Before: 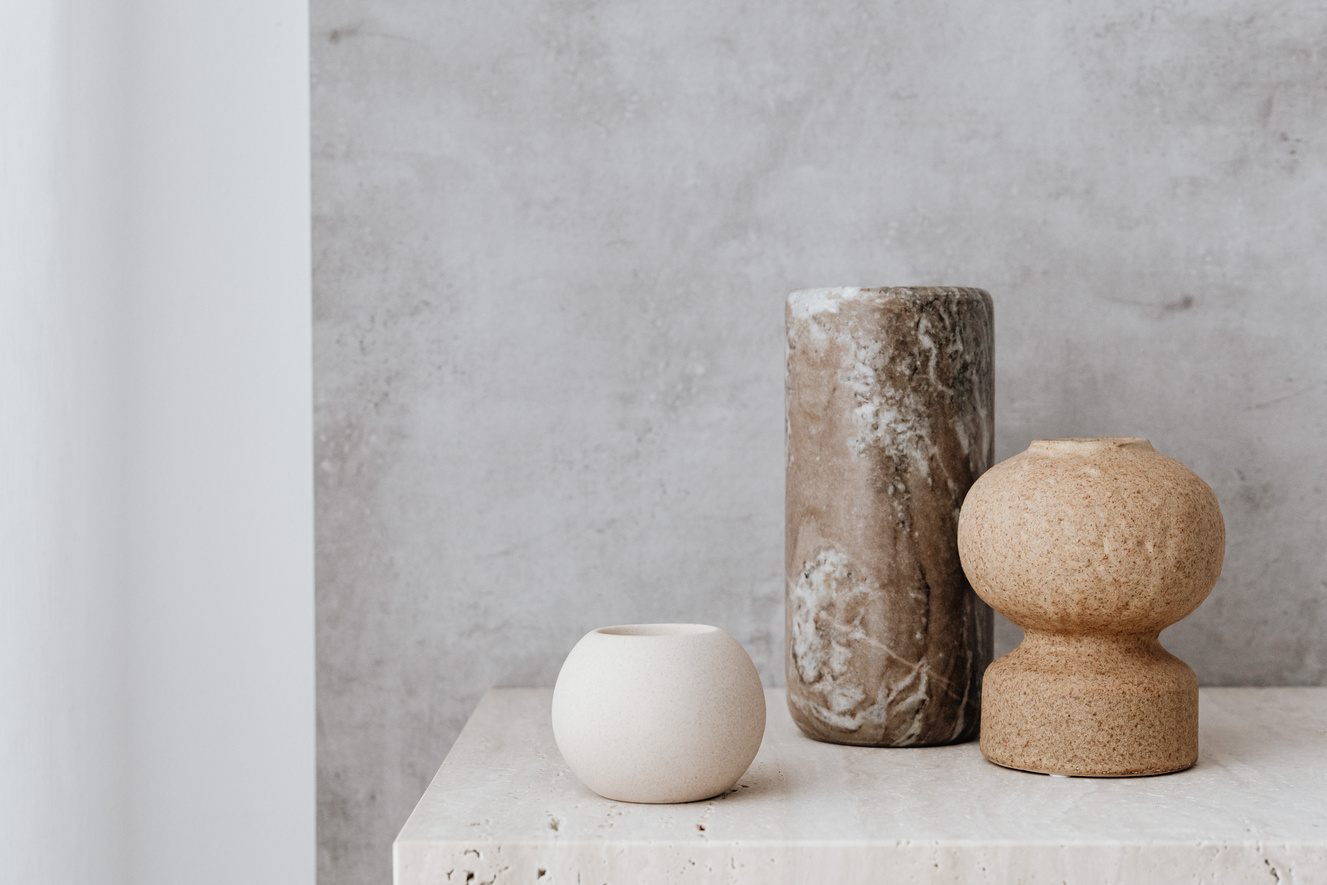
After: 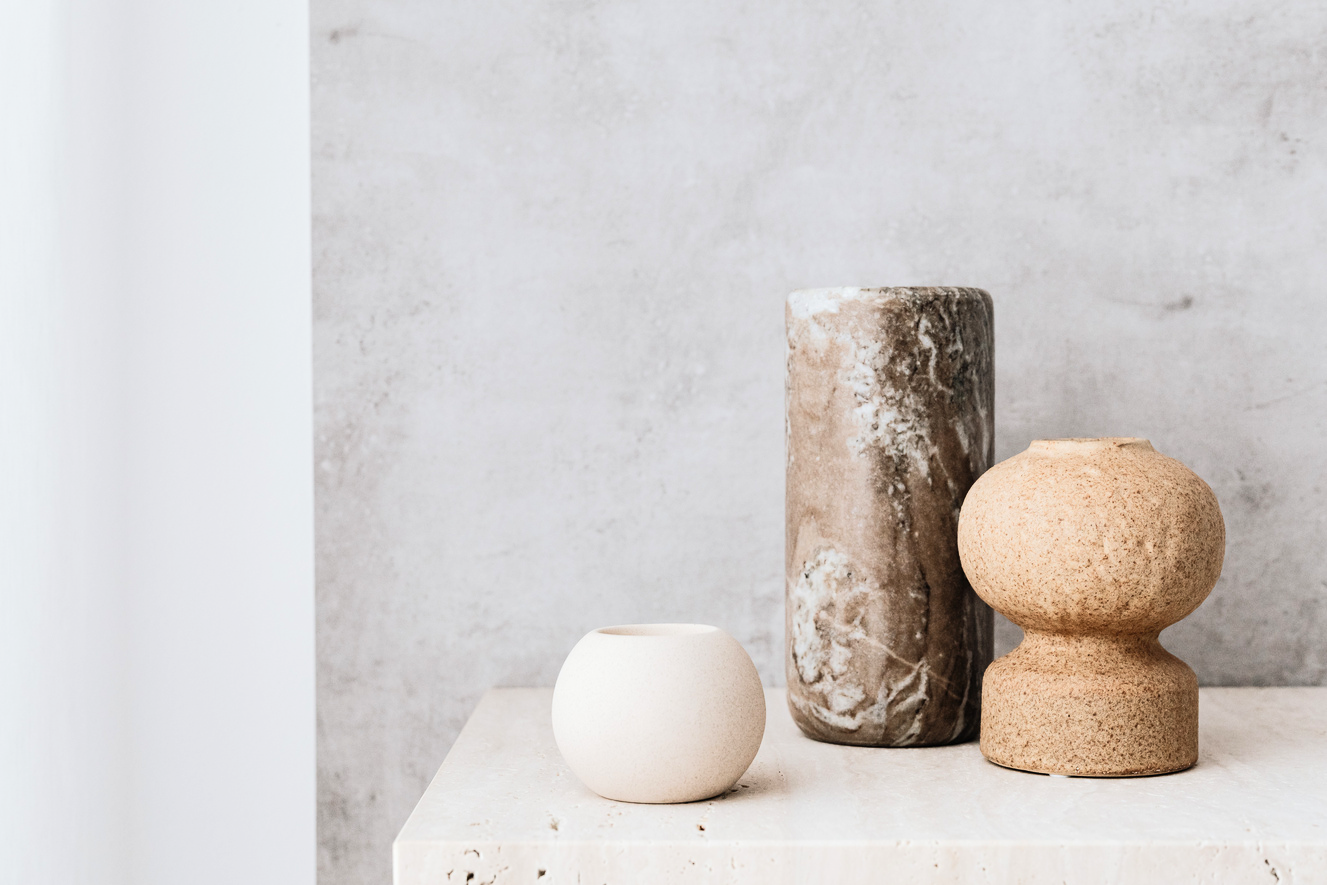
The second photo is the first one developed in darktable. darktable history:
tone equalizer: -8 EV 0.012 EV, -7 EV -0.015 EV, -6 EV 0.018 EV, -5 EV 0.043 EV, -4 EV 0.266 EV, -3 EV 0.662 EV, -2 EV 0.591 EV, -1 EV 0.185 EV, +0 EV 0.044 EV, edges refinement/feathering 500, mask exposure compensation -1.57 EV, preserve details no
